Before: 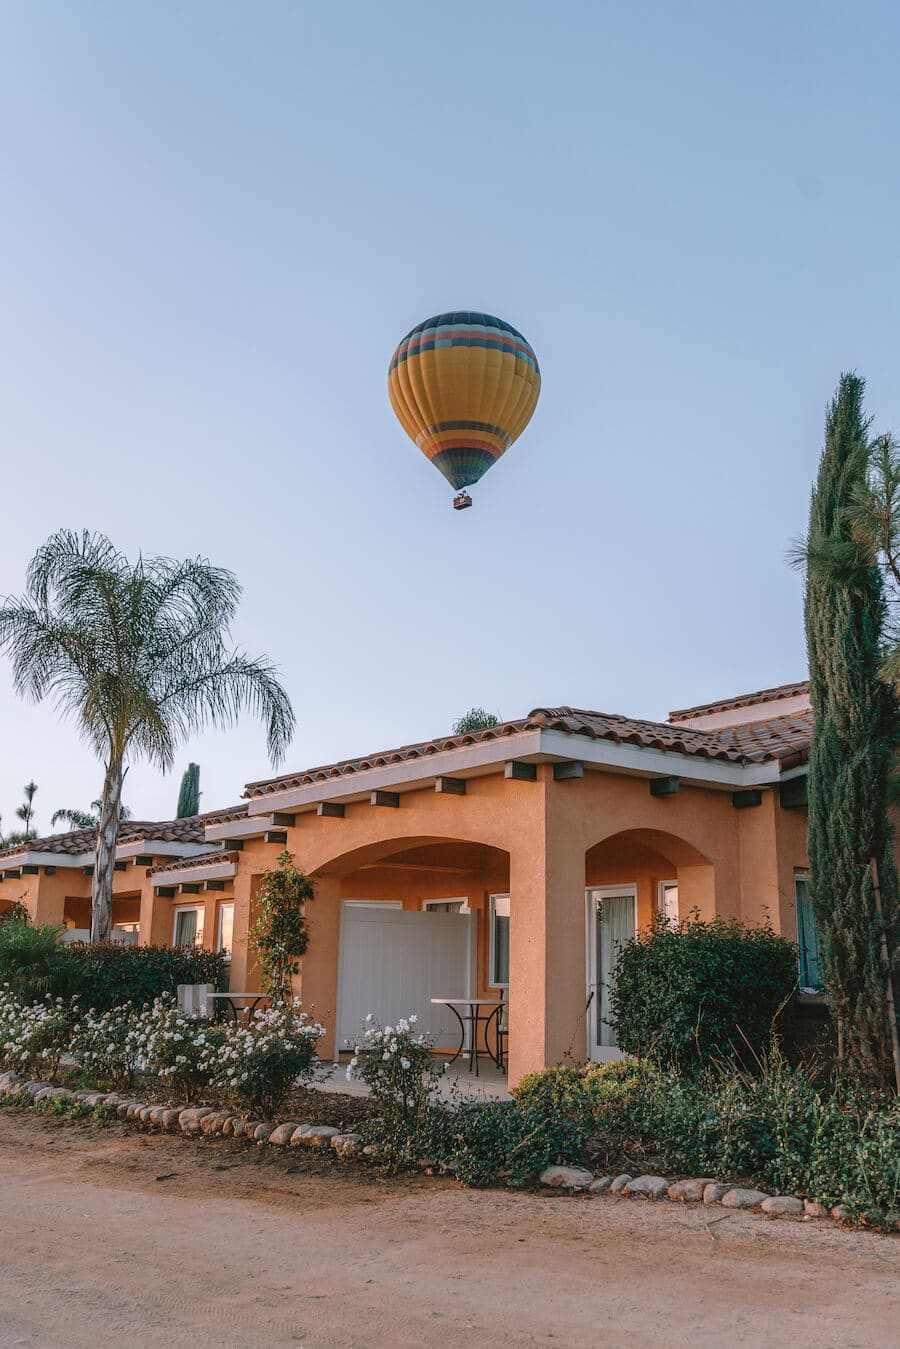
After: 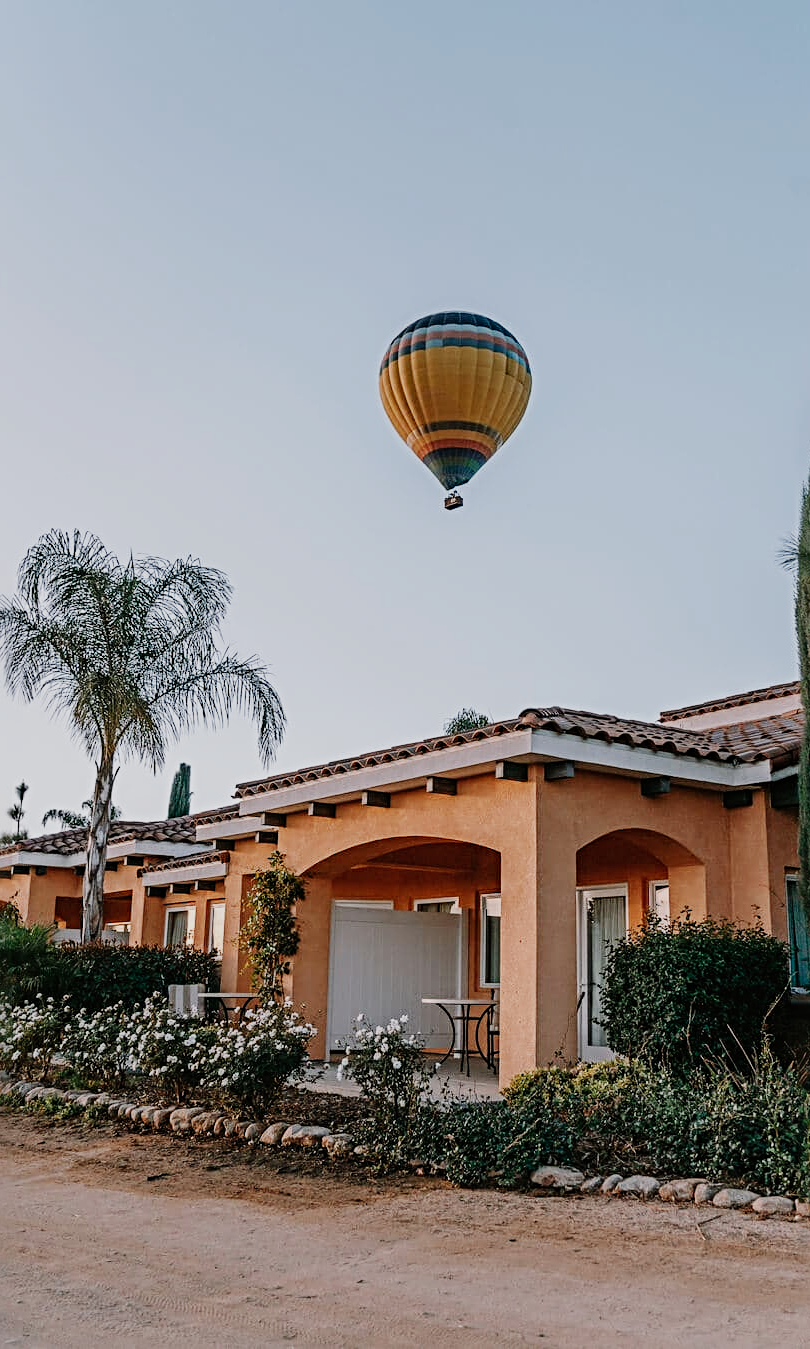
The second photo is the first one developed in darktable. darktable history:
crop and rotate: left 1.088%, right 8.807%
sharpen: radius 4.883
sigmoid: skew -0.2, preserve hue 0%, red attenuation 0.1, red rotation 0.035, green attenuation 0.1, green rotation -0.017, blue attenuation 0.15, blue rotation -0.052, base primaries Rec2020
